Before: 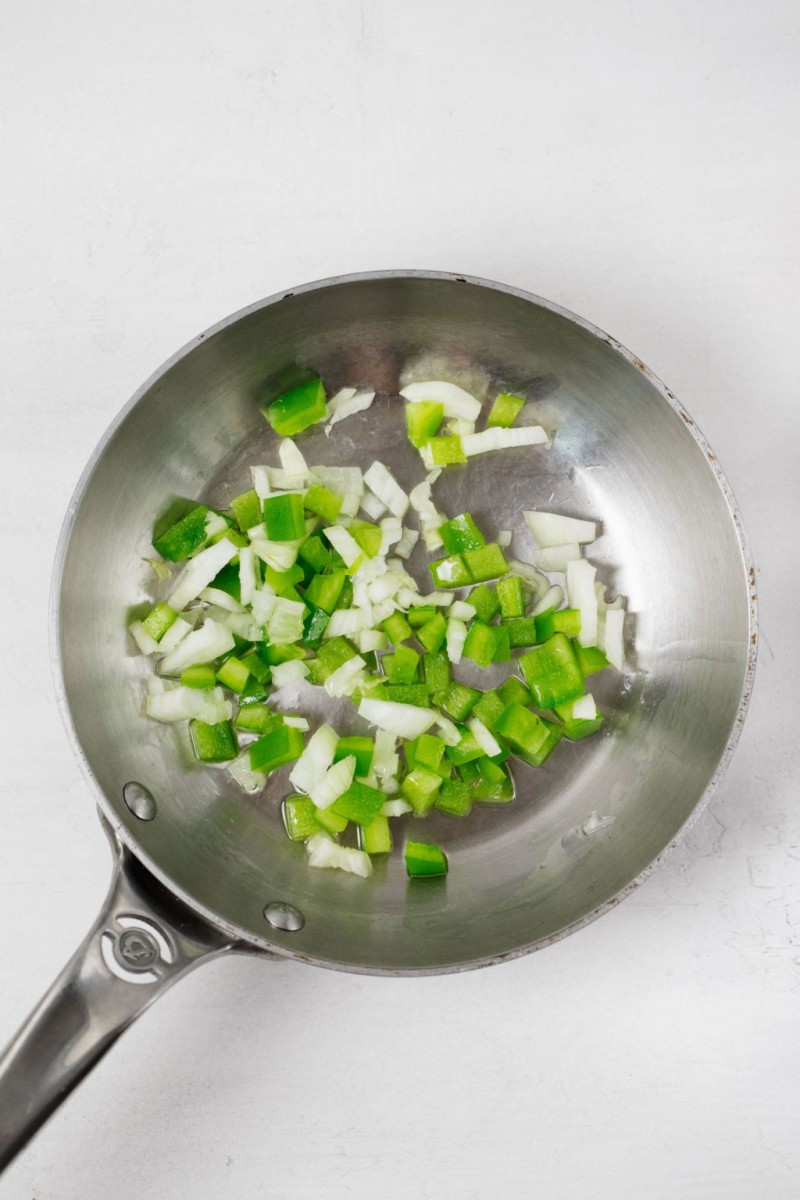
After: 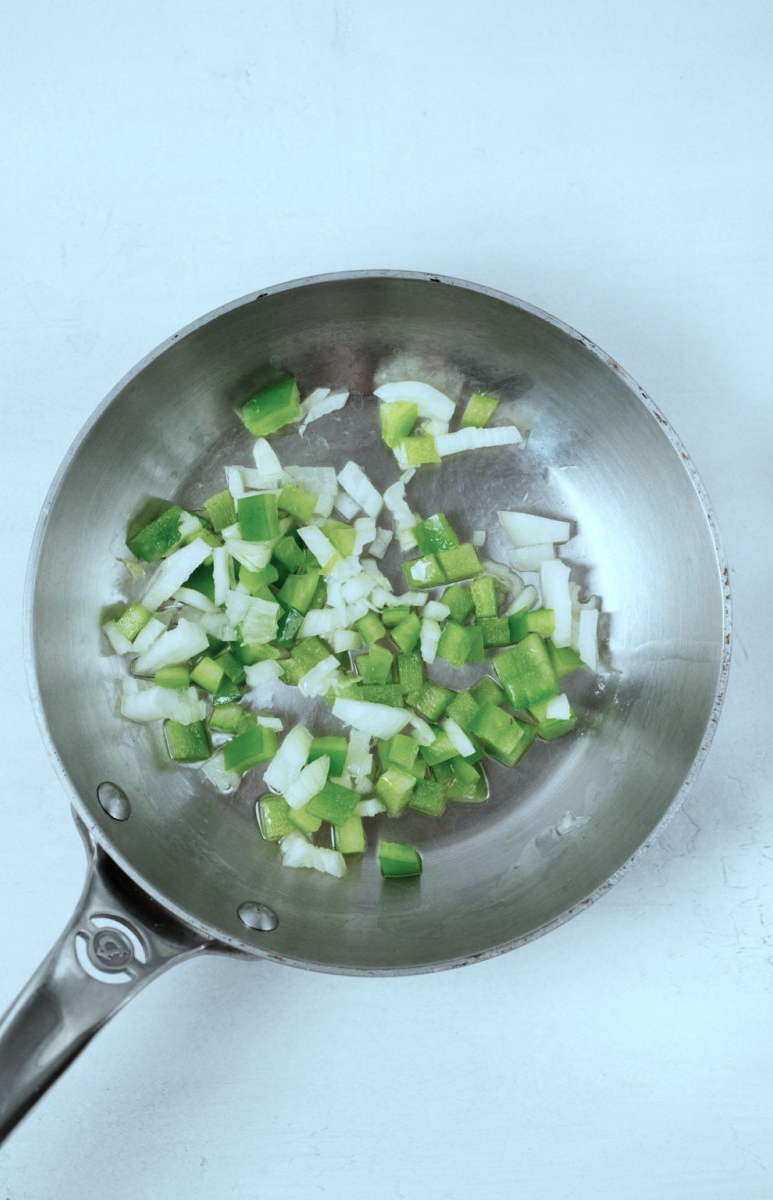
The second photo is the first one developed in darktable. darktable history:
crop and rotate: left 3.372%
color correction: highlights a* -12.83, highlights b* -17.95, saturation 0.706
